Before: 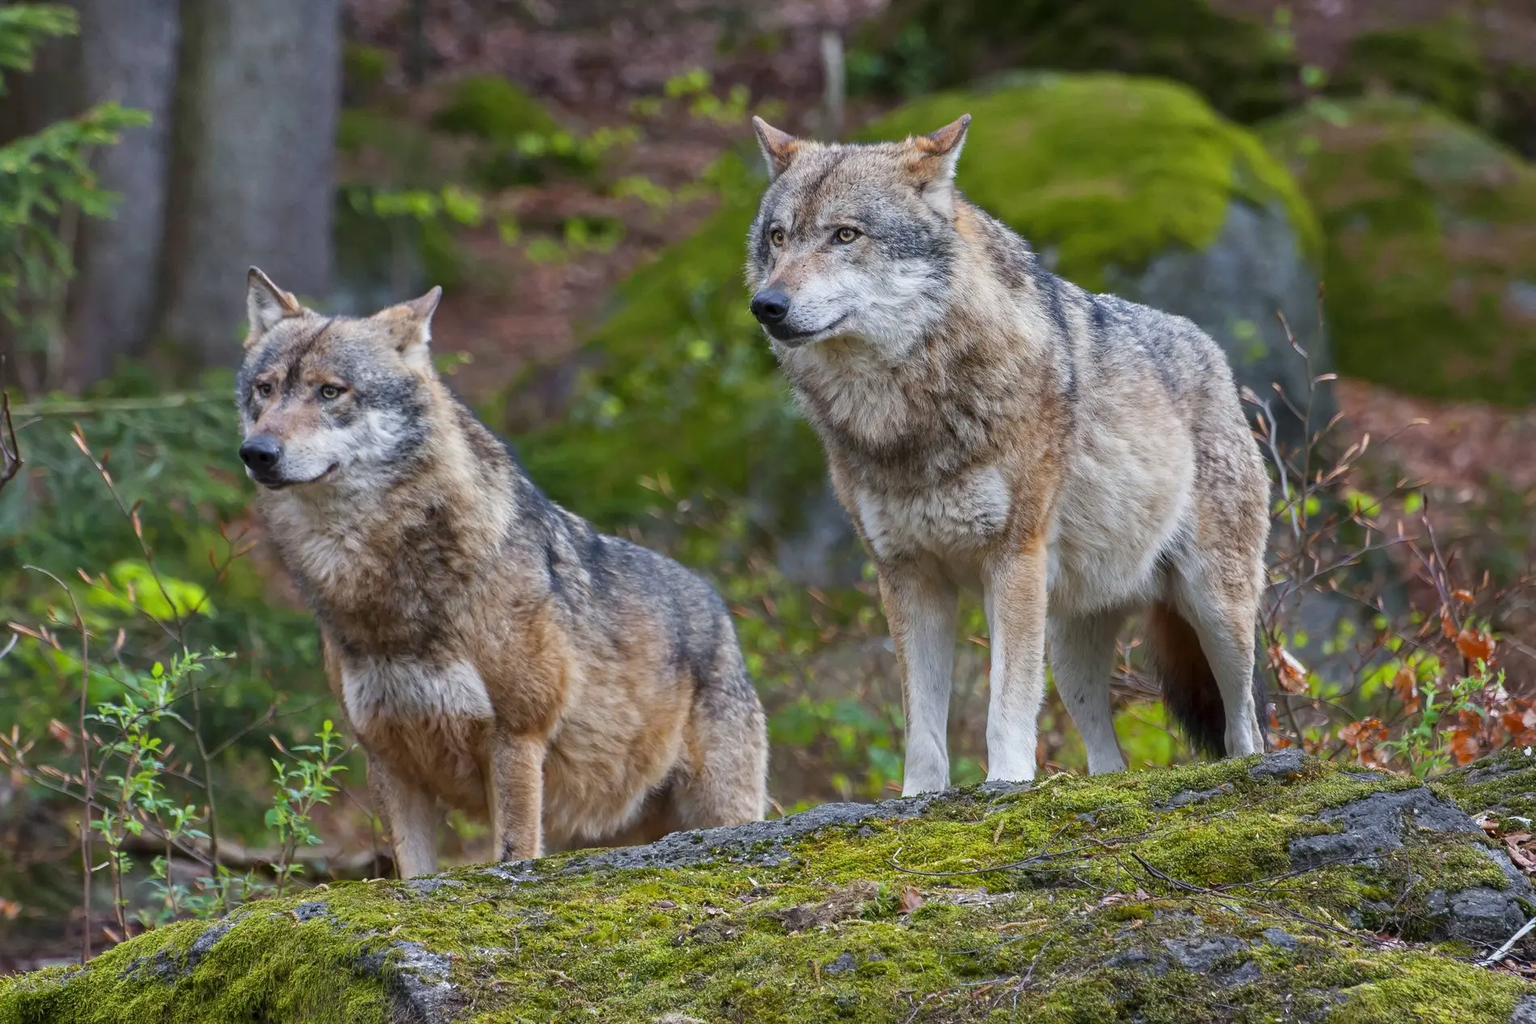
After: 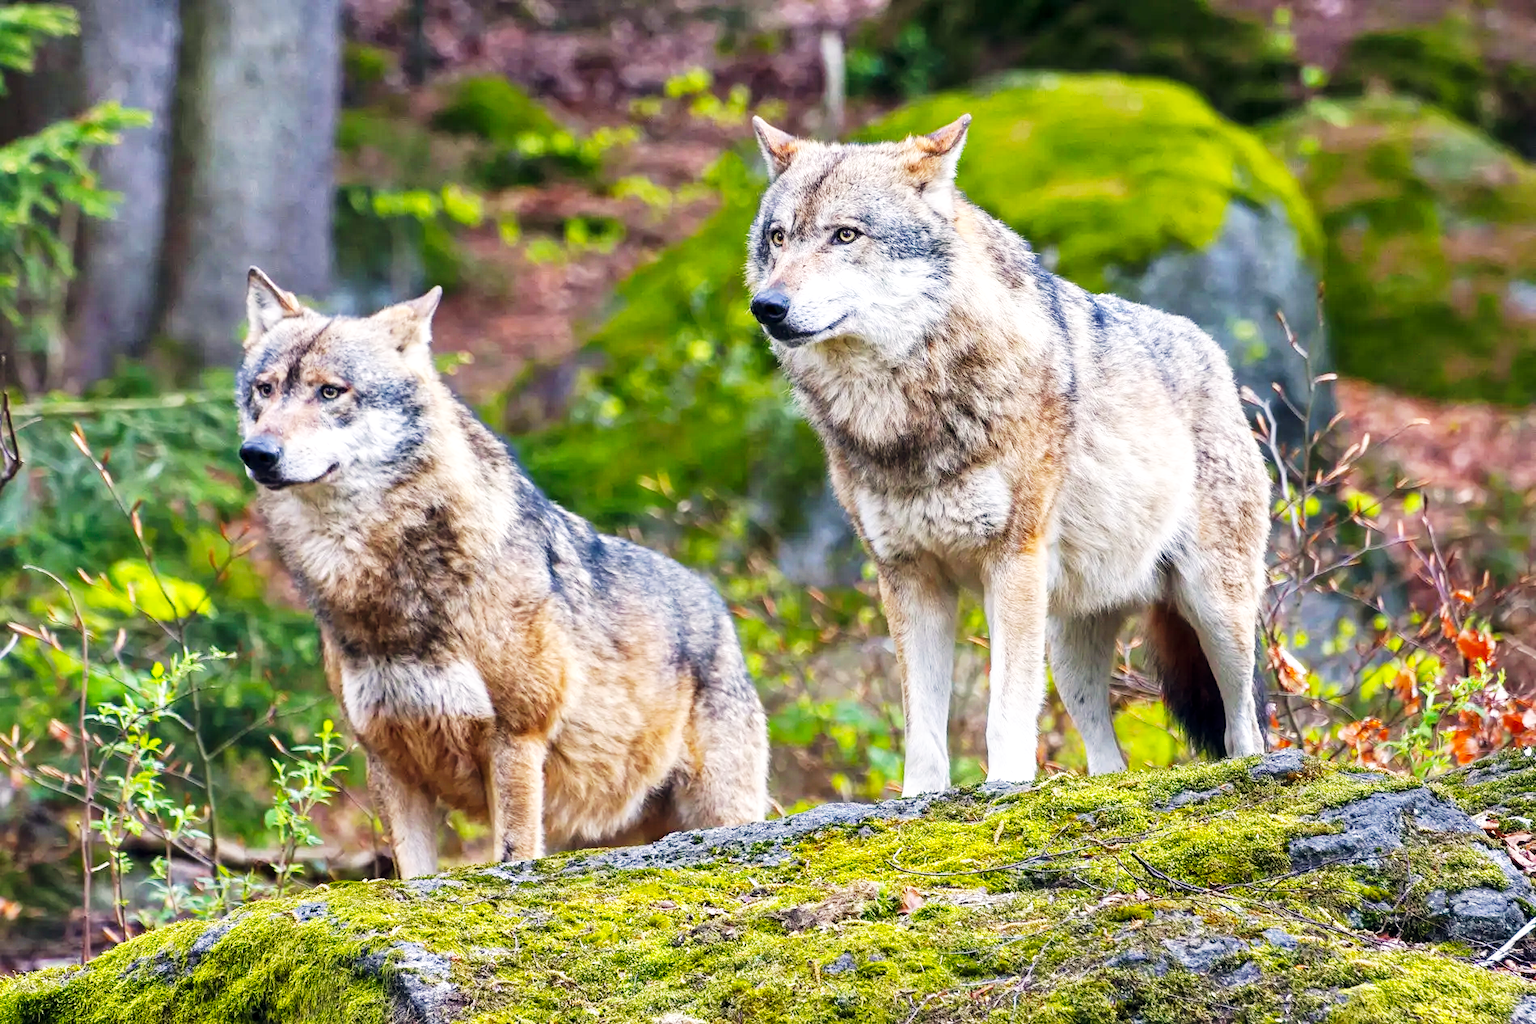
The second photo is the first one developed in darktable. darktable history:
base curve: curves: ch0 [(0, 0) (0.007, 0.004) (0.027, 0.03) (0.046, 0.07) (0.207, 0.54) (0.442, 0.872) (0.673, 0.972) (1, 1)], preserve colors none
local contrast: highlights 100%, shadows 100%, detail 120%, midtone range 0.2
color balance rgb: shadows lift › hue 87.51°, highlights gain › chroma 1.62%, highlights gain › hue 55.1°, global offset › chroma 0.06%, global offset › hue 253.66°, linear chroma grading › global chroma 0.5%, perceptual saturation grading › global saturation 9.6%
